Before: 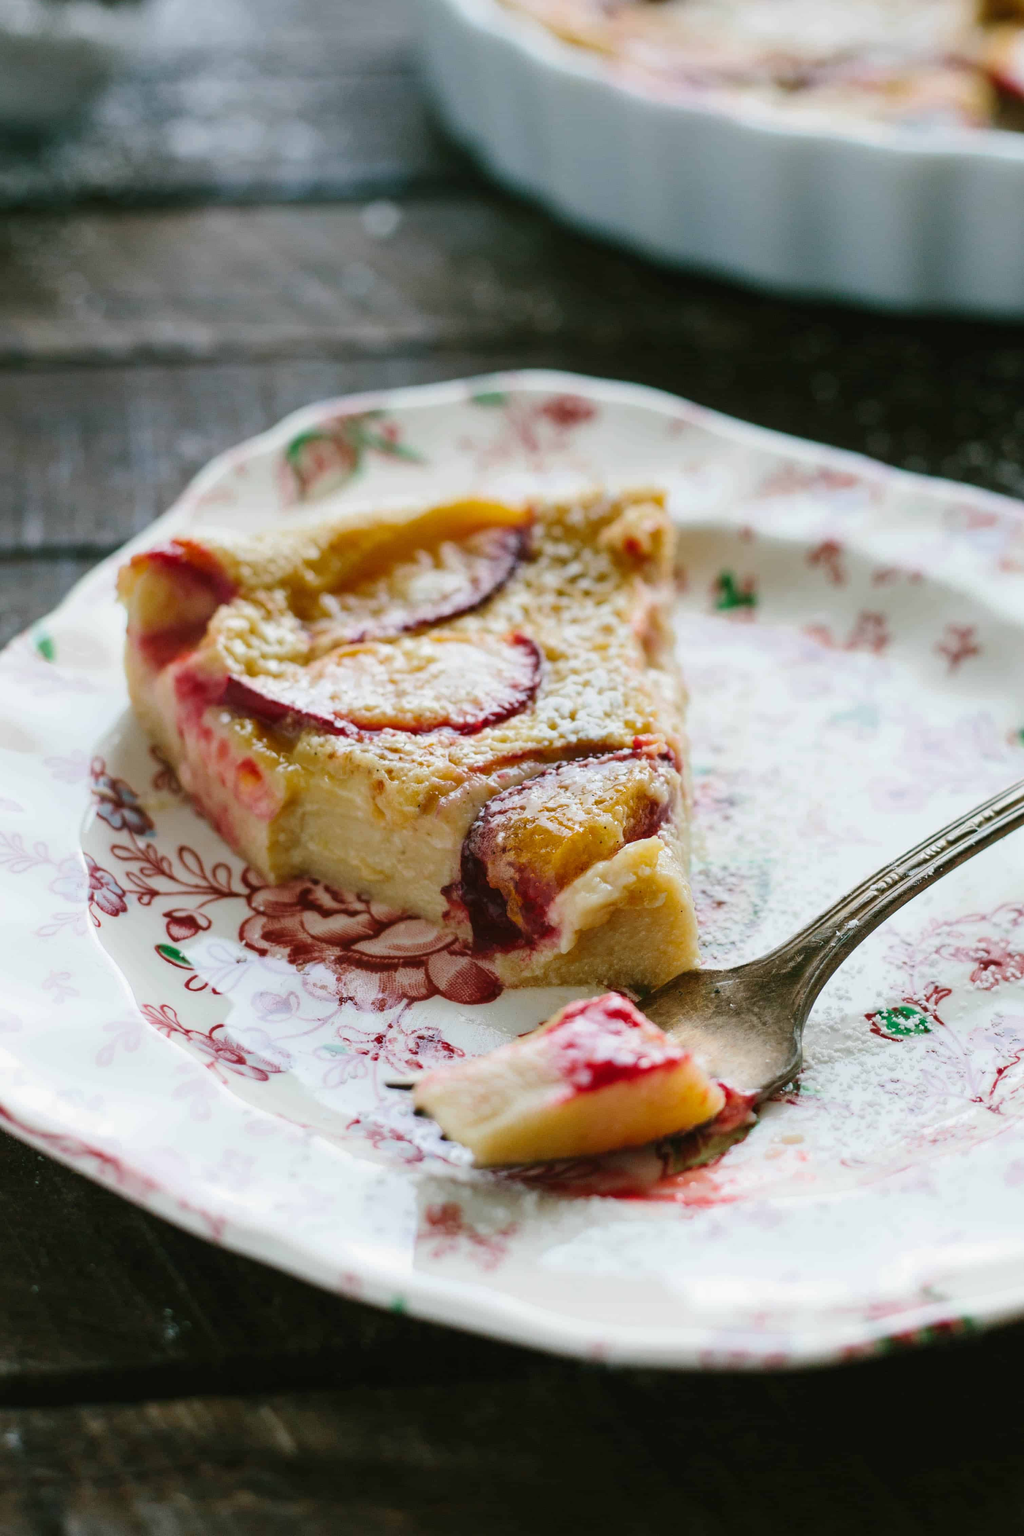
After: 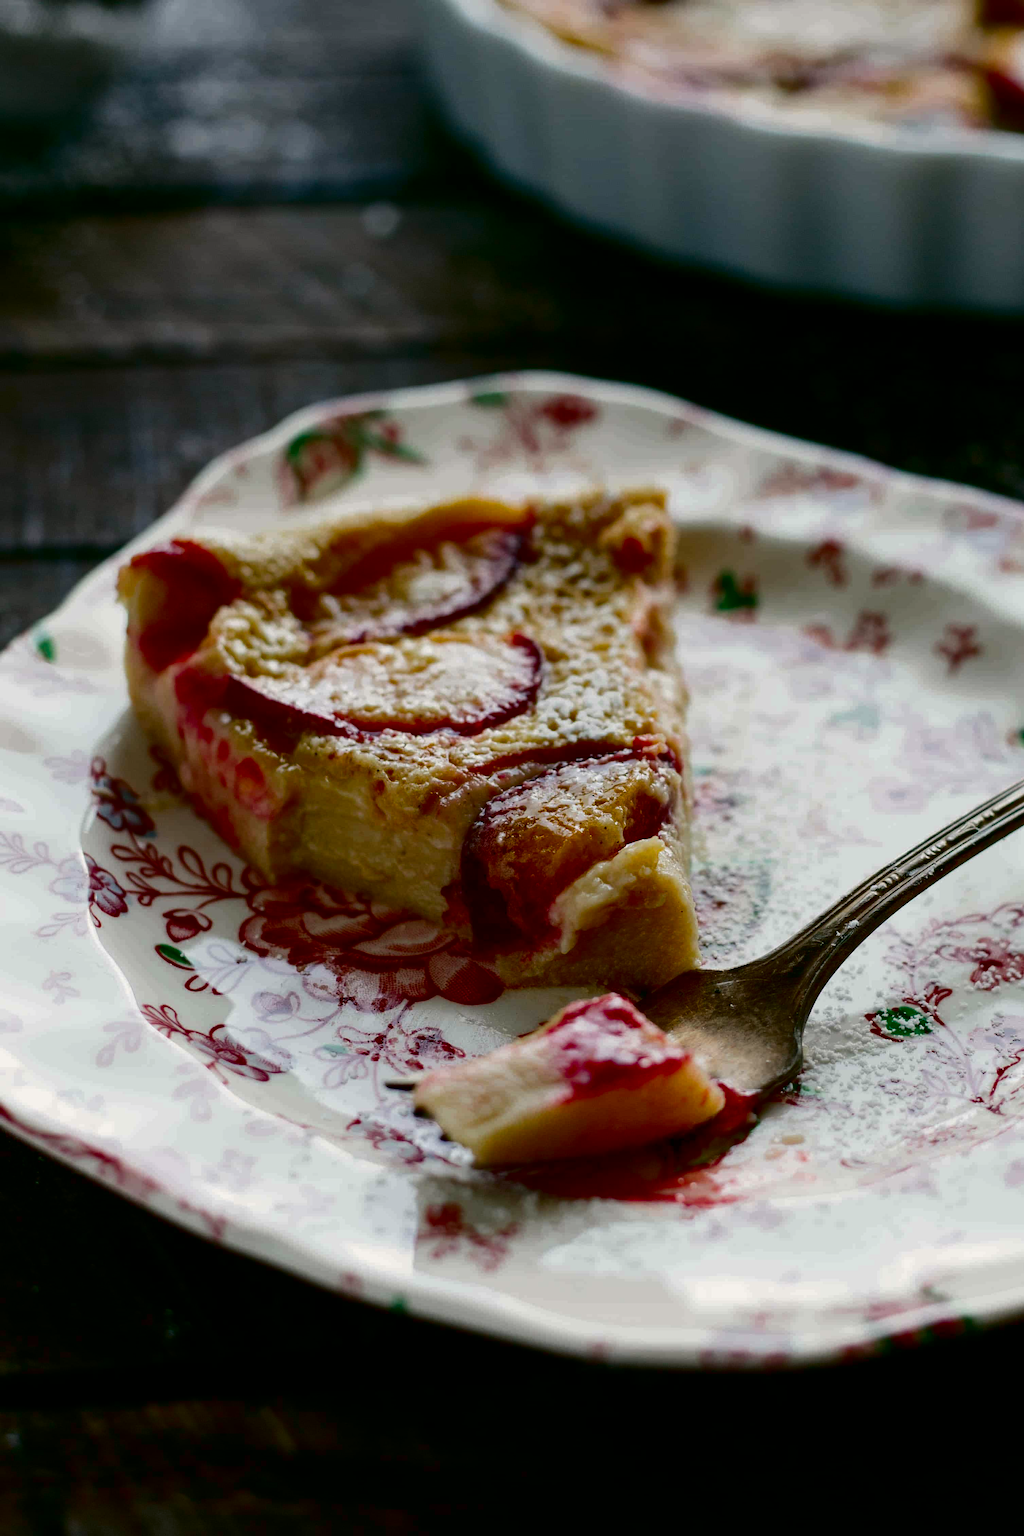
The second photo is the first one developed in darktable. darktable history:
contrast brightness saturation: contrast 0.092, brightness -0.603, saturation 0.171
color calibration: gray › normalize channels true, x 0.34, y 0.354, temperature 5171.07 K, gamut compression 0.003
